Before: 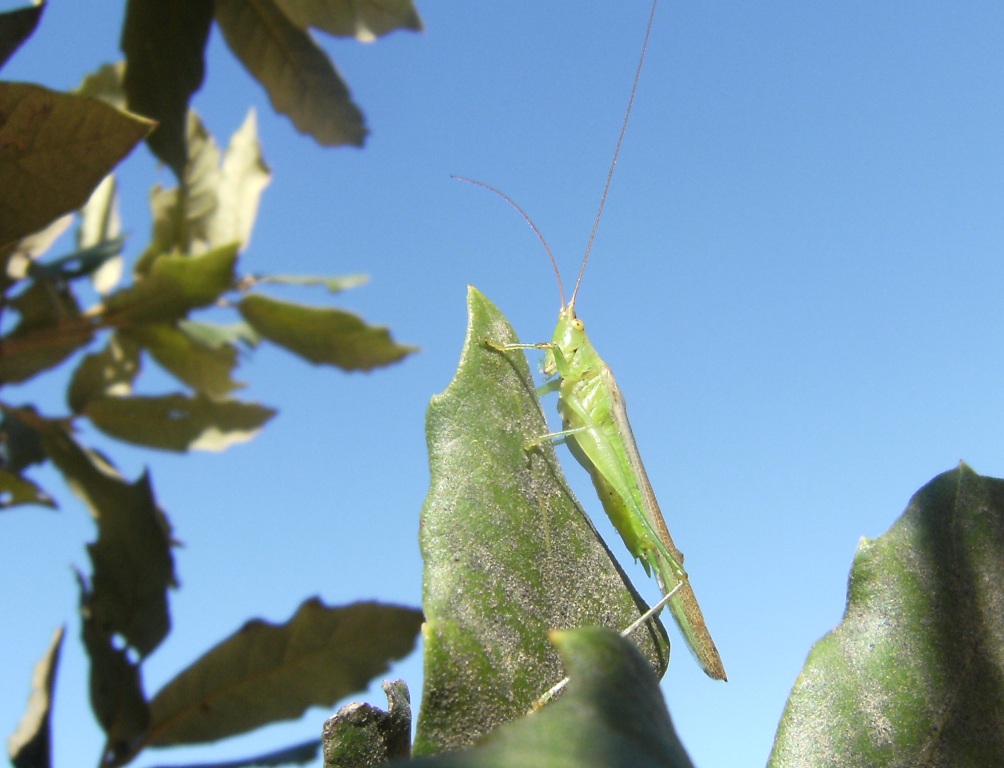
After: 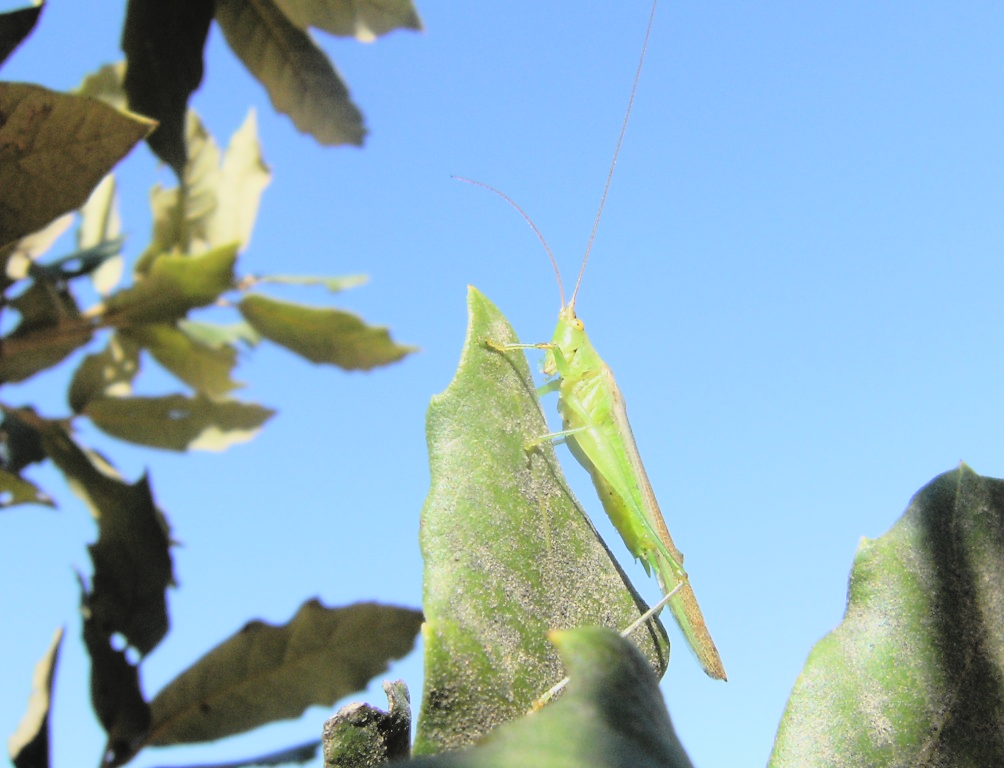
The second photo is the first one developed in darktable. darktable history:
contrast brightness saturation: contrast 0.1, brightness 0.3, saturation 0.14
filmic rgb: black relative exposure -7.75 EV, white relative exposure 4.4 EV, threshold 3 EV, hardness 3.76, latitude 50%, contrast 1.1, color science v5 (2021), contrast in shadows safe, contrast in highlights safe, enable highlight reconstruction true
